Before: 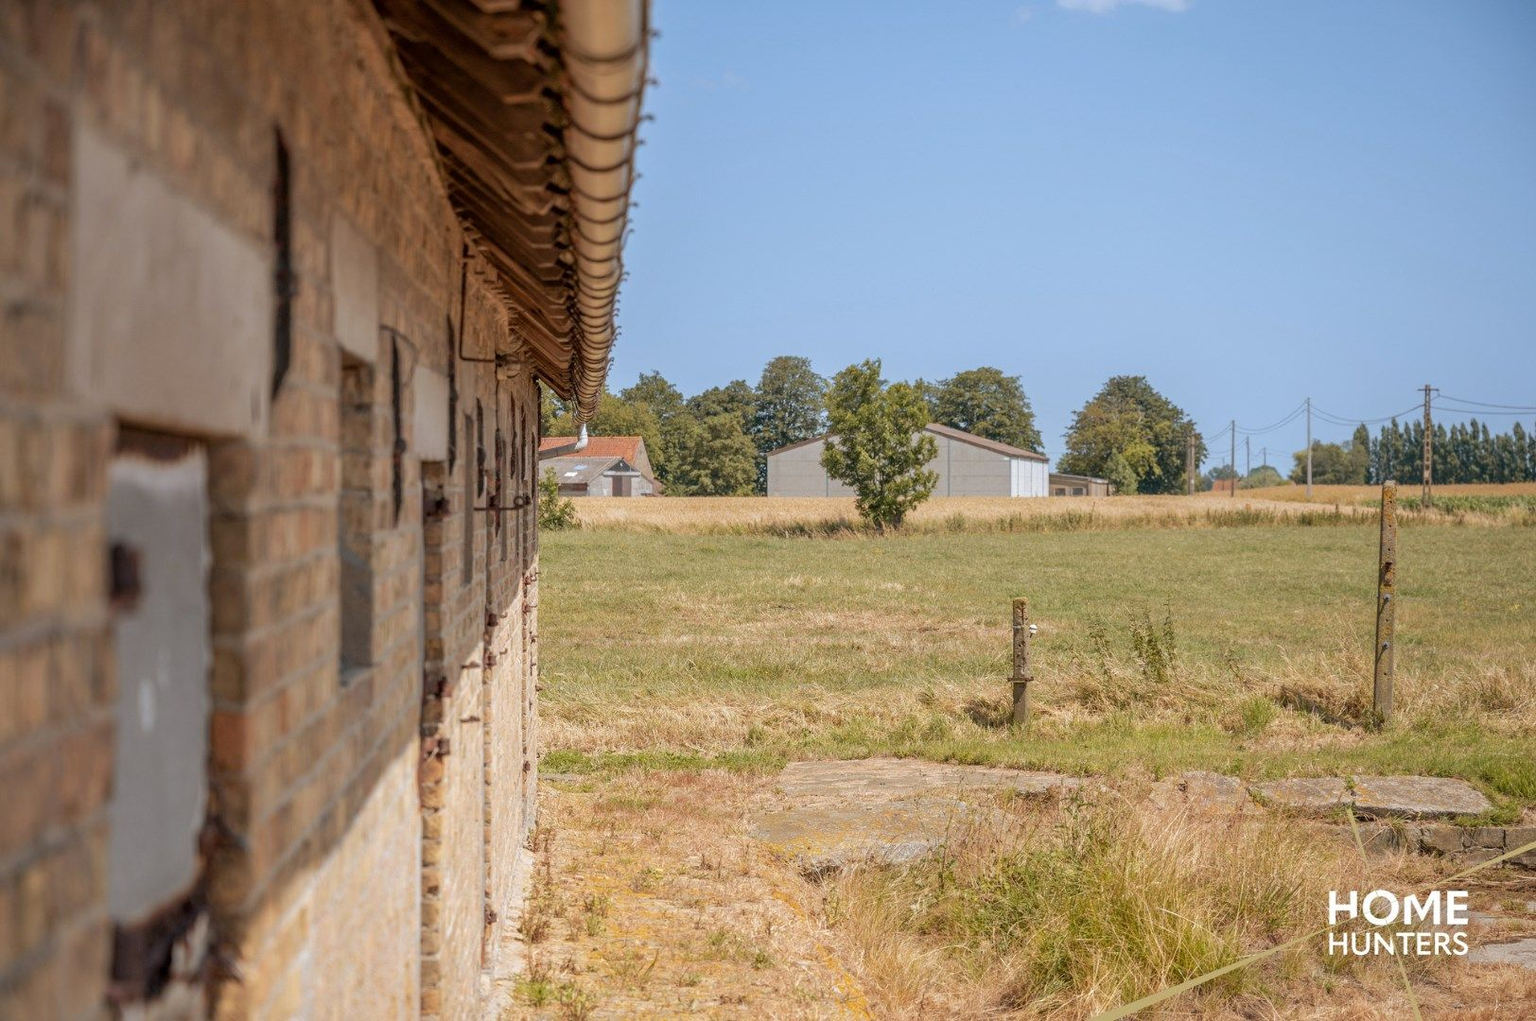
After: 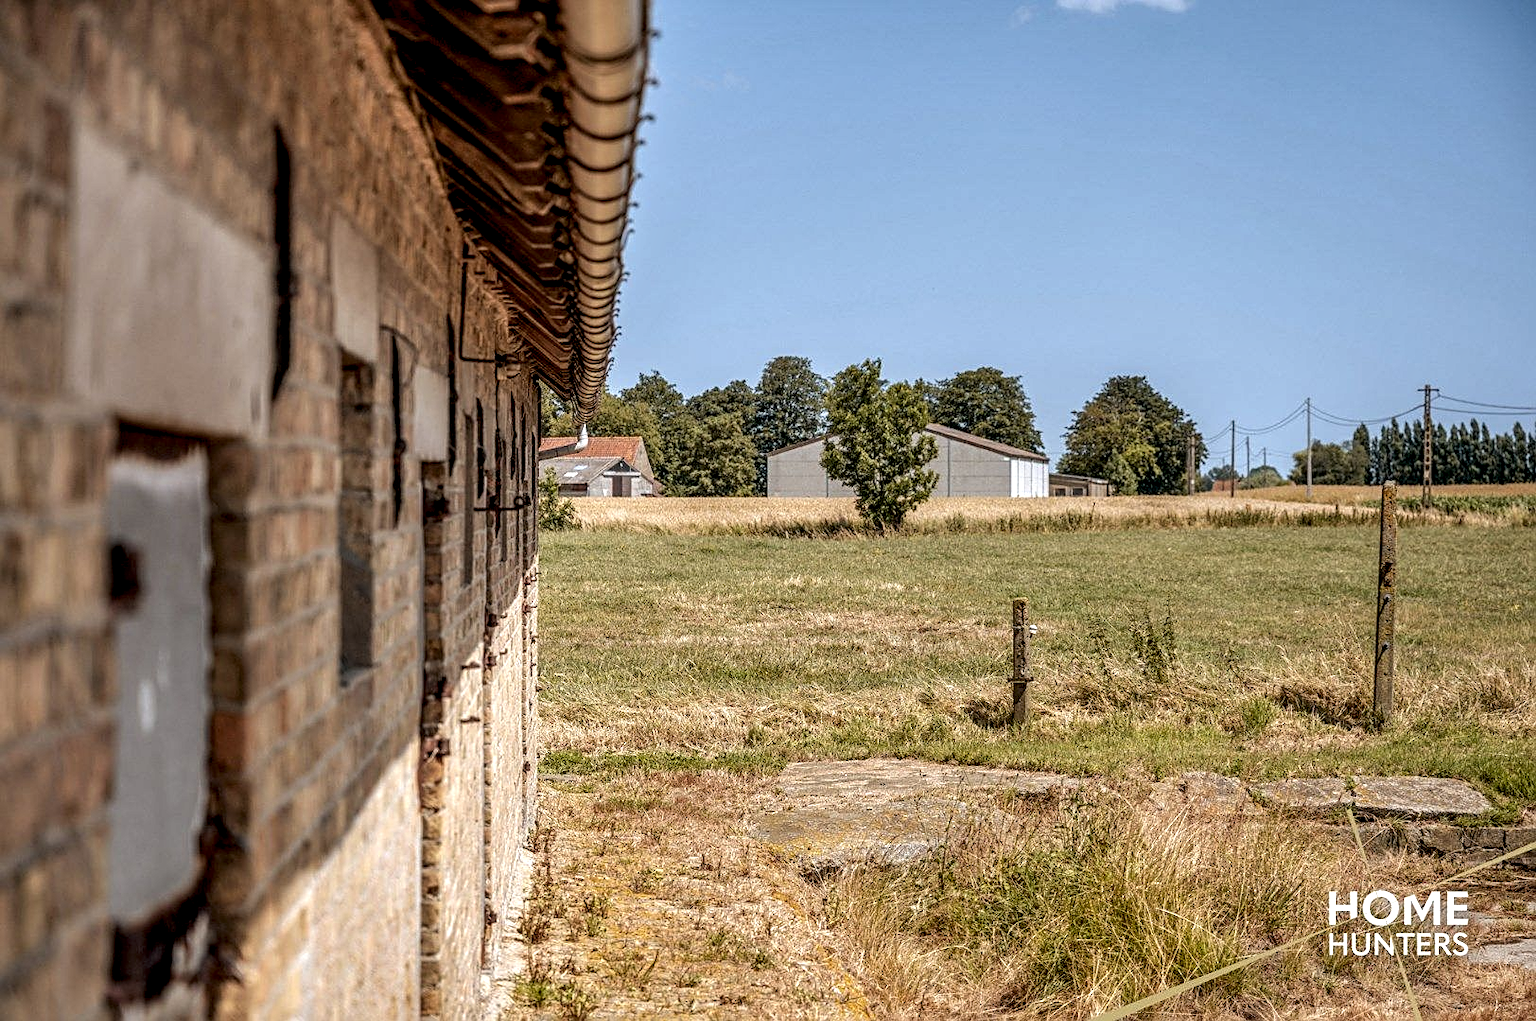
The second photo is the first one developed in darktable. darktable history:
local contrast: highlights 19%, detail 186%
sharpen: on, module defaults
exposure: exposure -0.048 EV, compensate highlight preservation false
shadows and highlights: soften with gaussian
